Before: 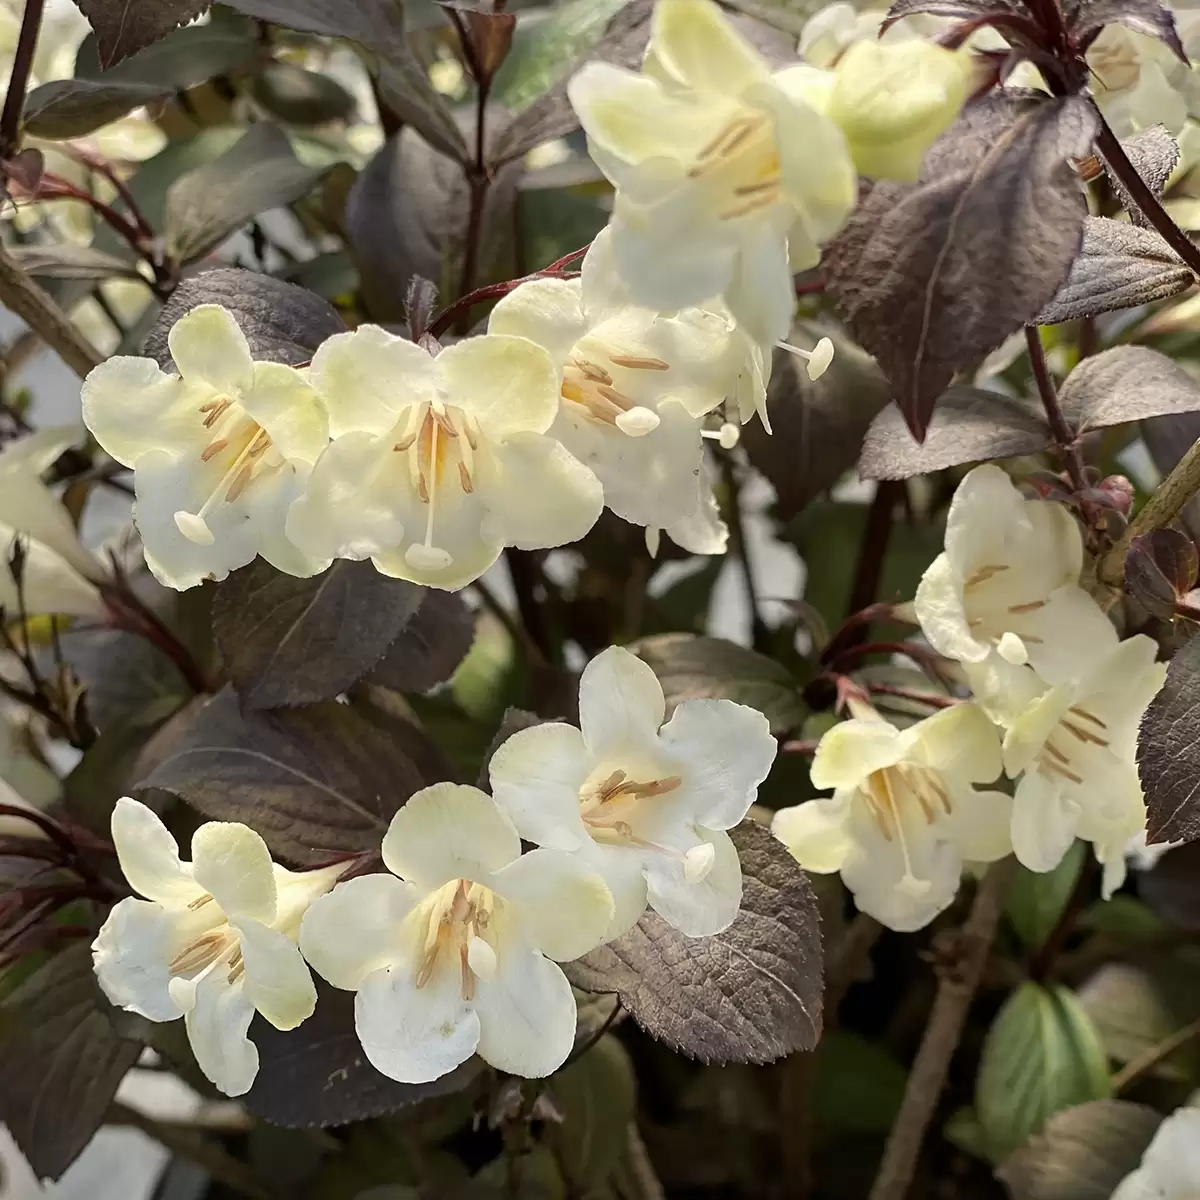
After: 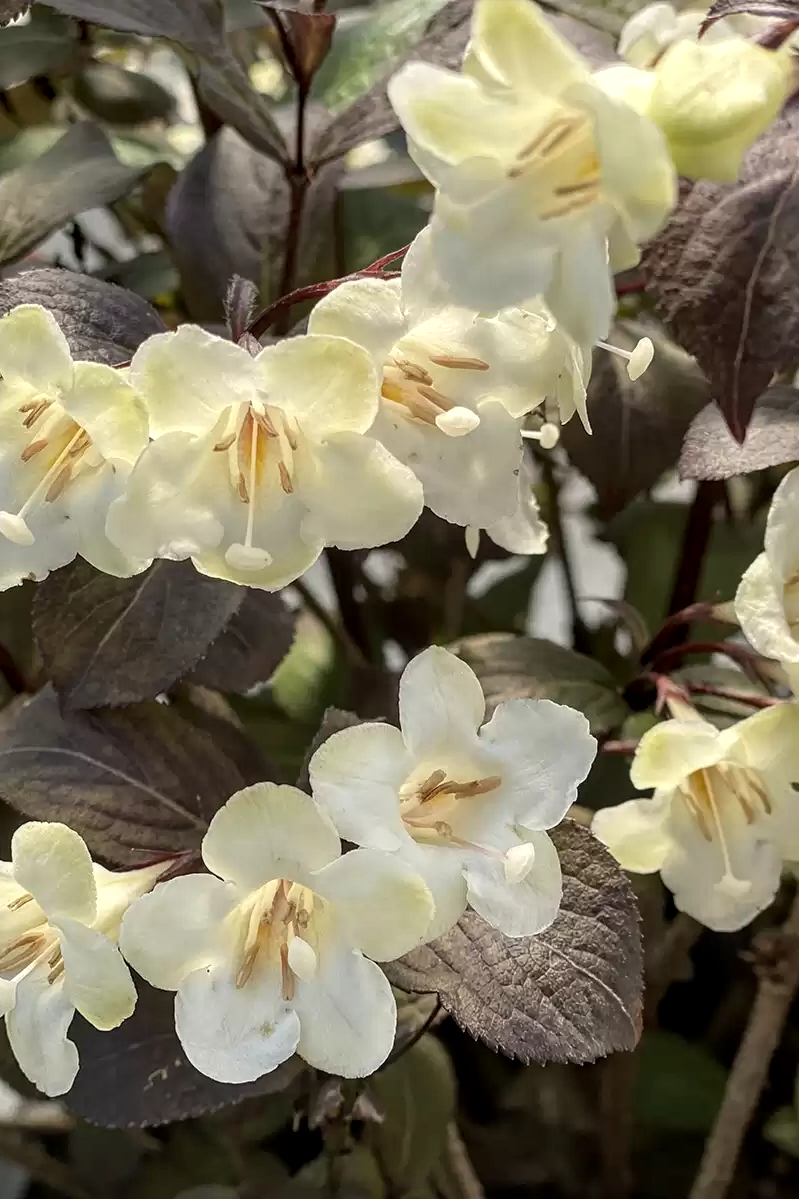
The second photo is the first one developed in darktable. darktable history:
crop and rotate: left 15.055%, right 18.278%
local contrast: detail 130%
